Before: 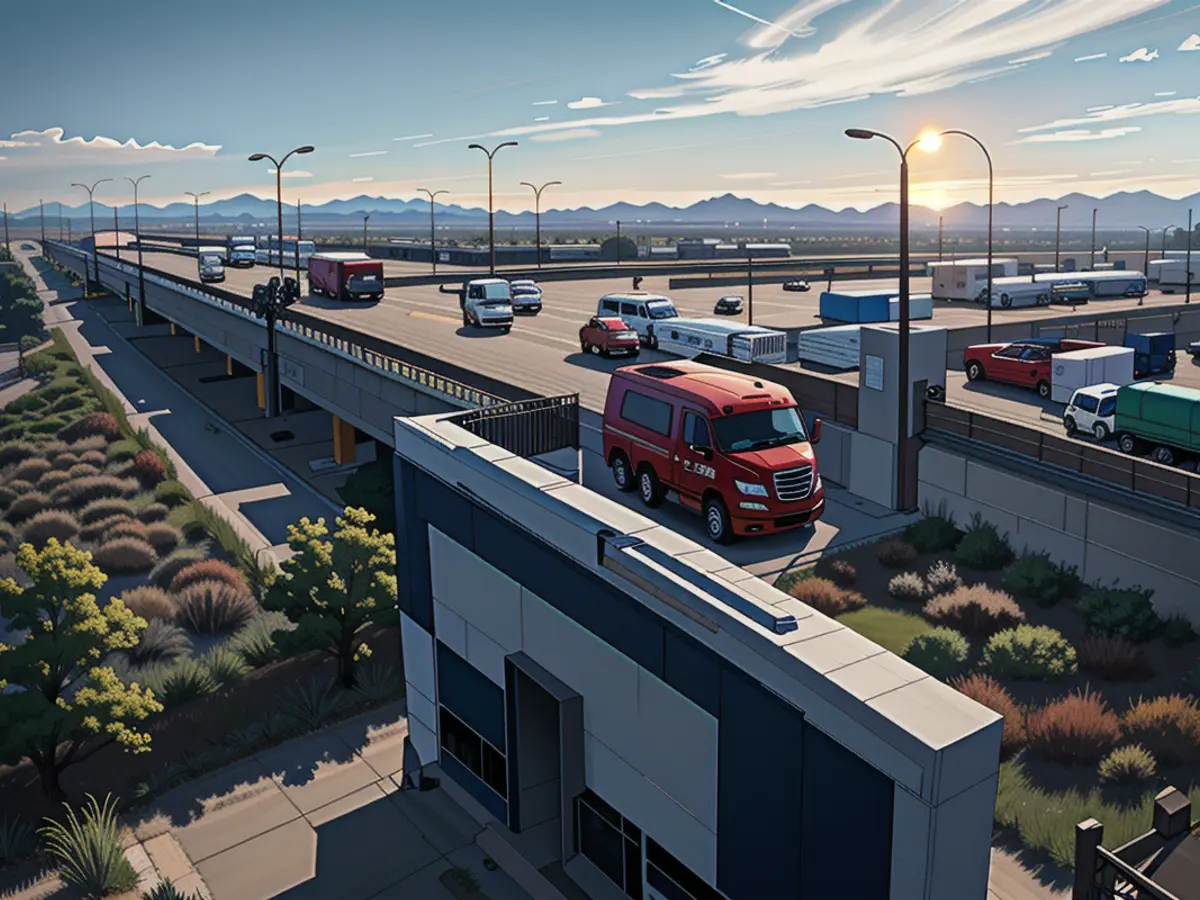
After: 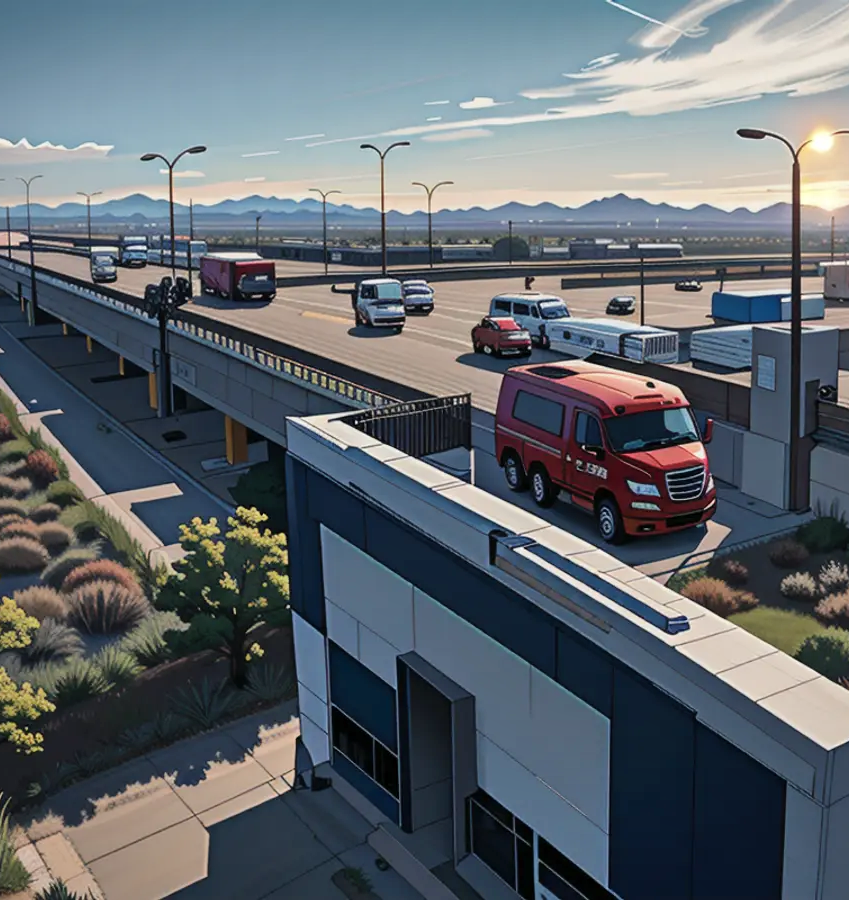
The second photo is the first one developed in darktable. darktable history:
shadows and highlights: soften with gaussian
crop and rotate: left 9.061%, right 20.142%
